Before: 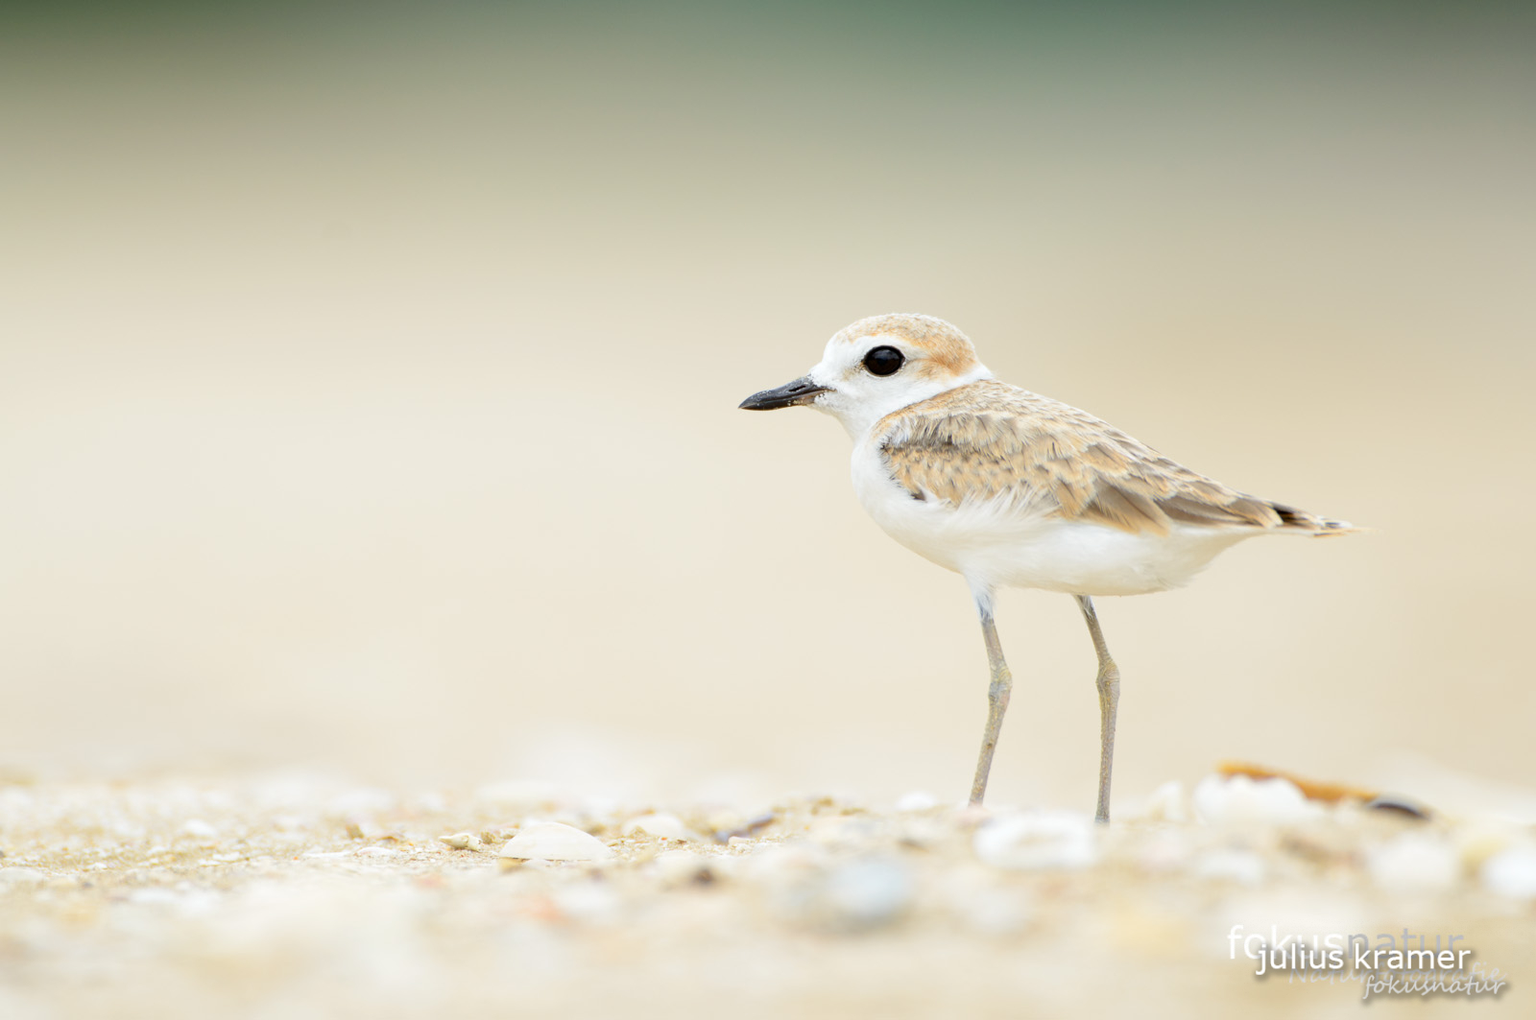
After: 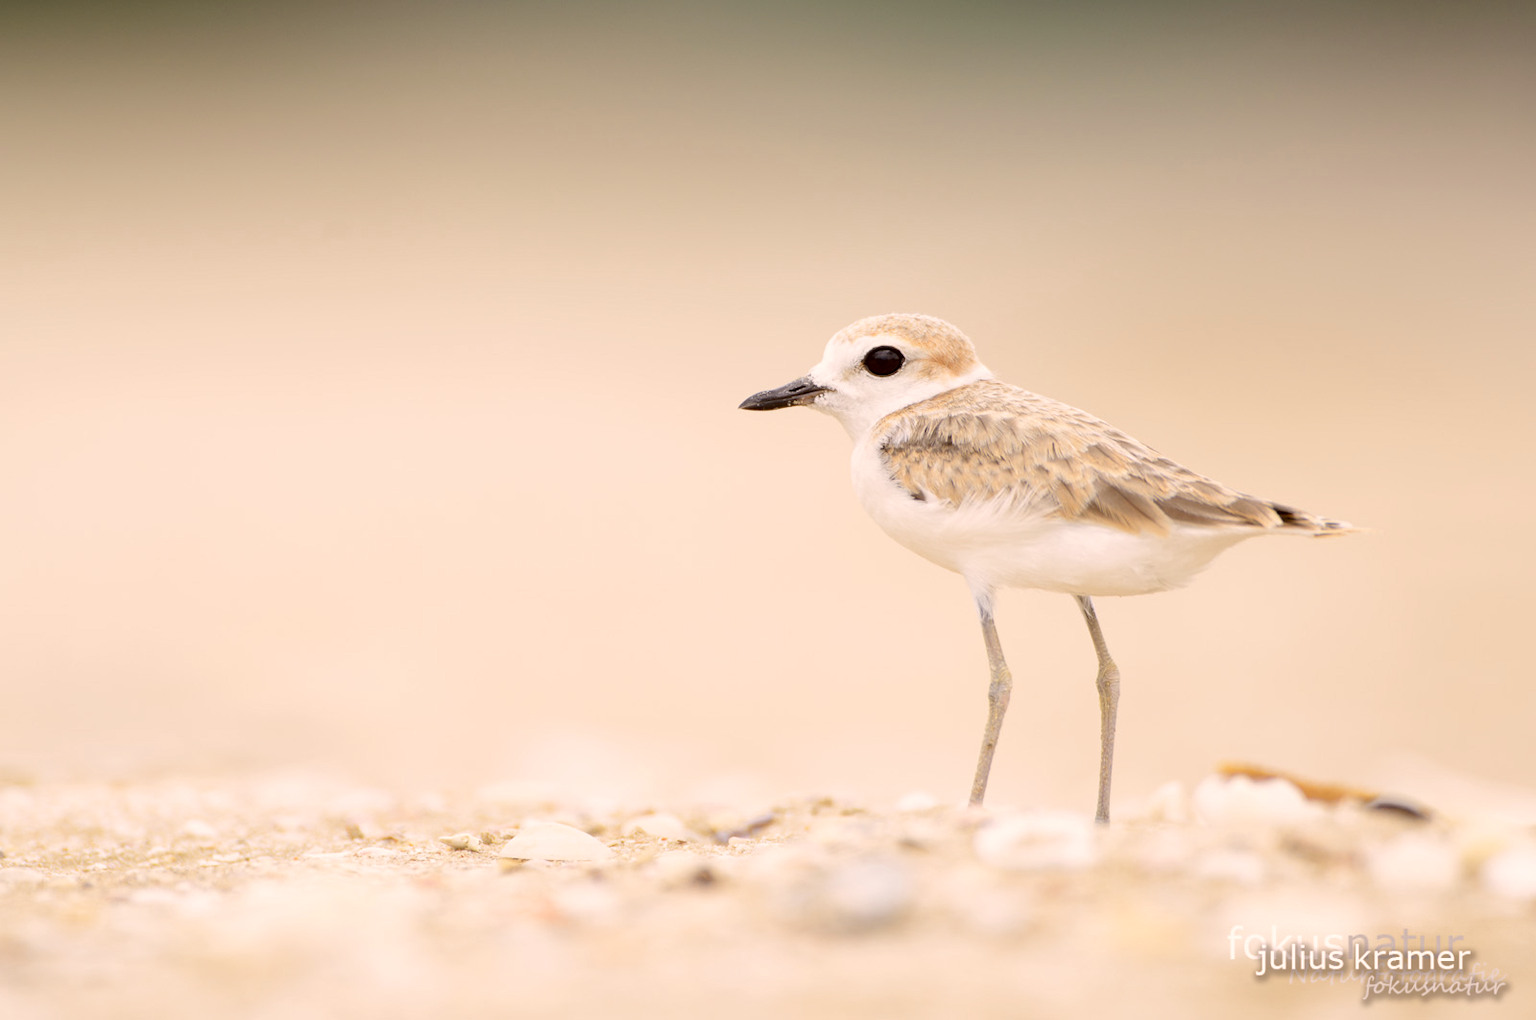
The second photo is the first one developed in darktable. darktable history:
color correction: highlights a* 10.2, highlights b* 9.69, shadows a* 8.93, shadows b* 8.44, saturation 0.814
